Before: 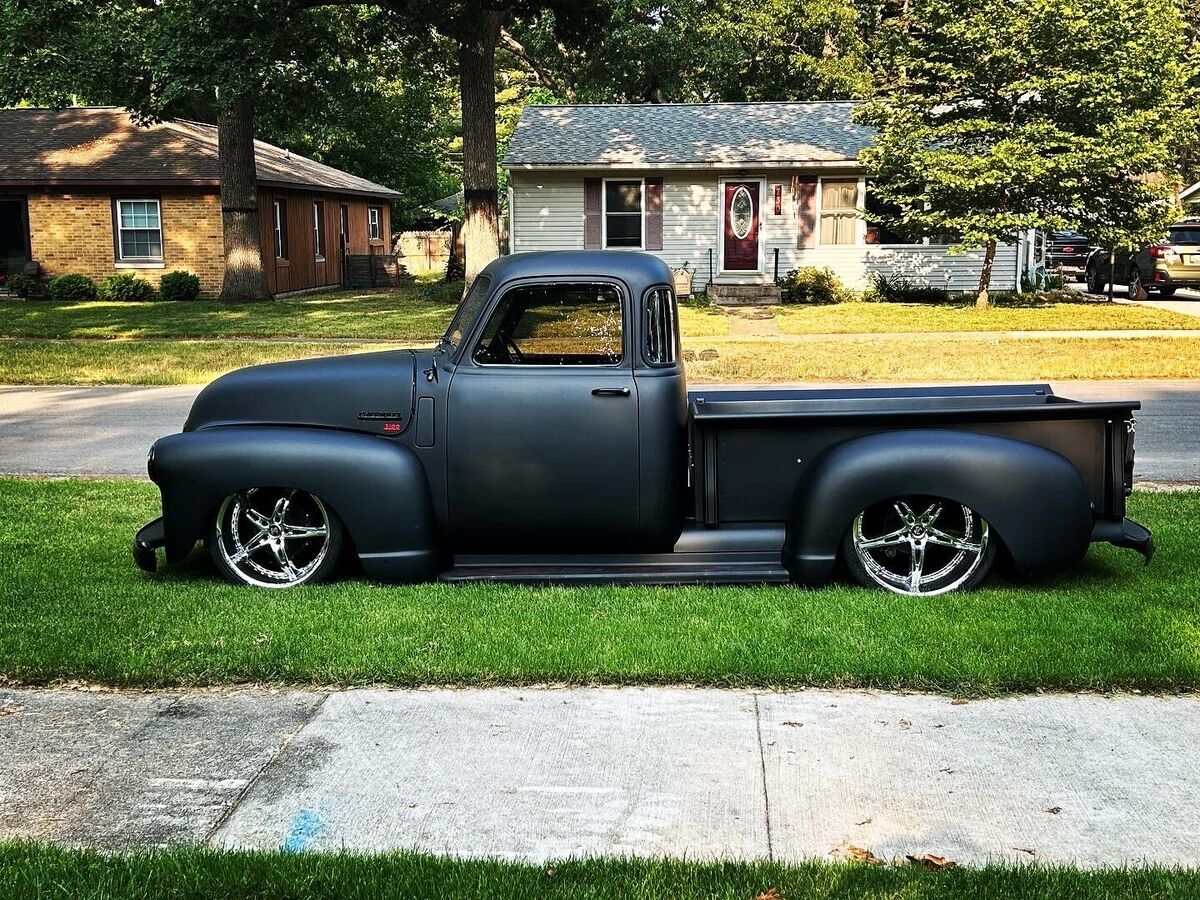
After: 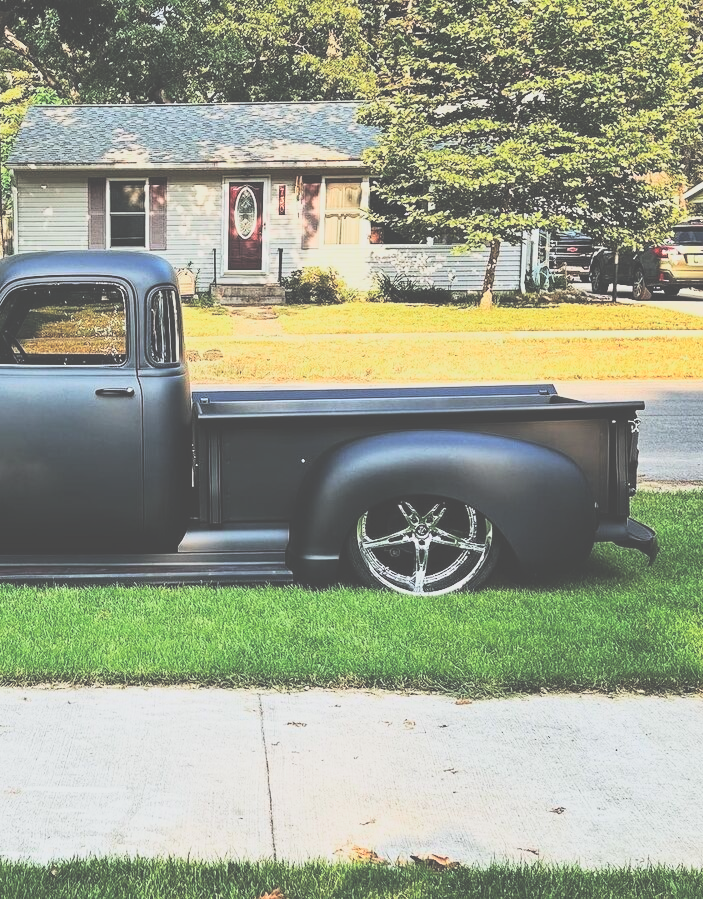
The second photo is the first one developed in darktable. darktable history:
tone curve: curves: ch0 [(0, 0.021) (0.104, 0.093) (0.236, 0.234) (0.456, 0.566) (0.647, 0.78) (0.864, 0.9) (1, 0.932)]; ch1 [(0, 0) (0.353, 0.344) (0.43, 0.401) (0.479, 0.476) (0.502, 0.504) (0.544, 0.534) (0.566, 0.566) (0.612, 0.621) (0.657, 0.679) (1, 1)]; ch2 [(0, 0) (0.34, 0.314) (0.434, 0.43) (0.5, 0.498) (0.528, 0.536) (0.56, 0.576) (0.595, 0.638) (0.644, 0.729) (1, 1)], color space Lab, linked channels, preserve colors none
crop: left 41.411%
exposure: black level correction -0.061, exposure -0.049 EV, compensate highlight preservation false
